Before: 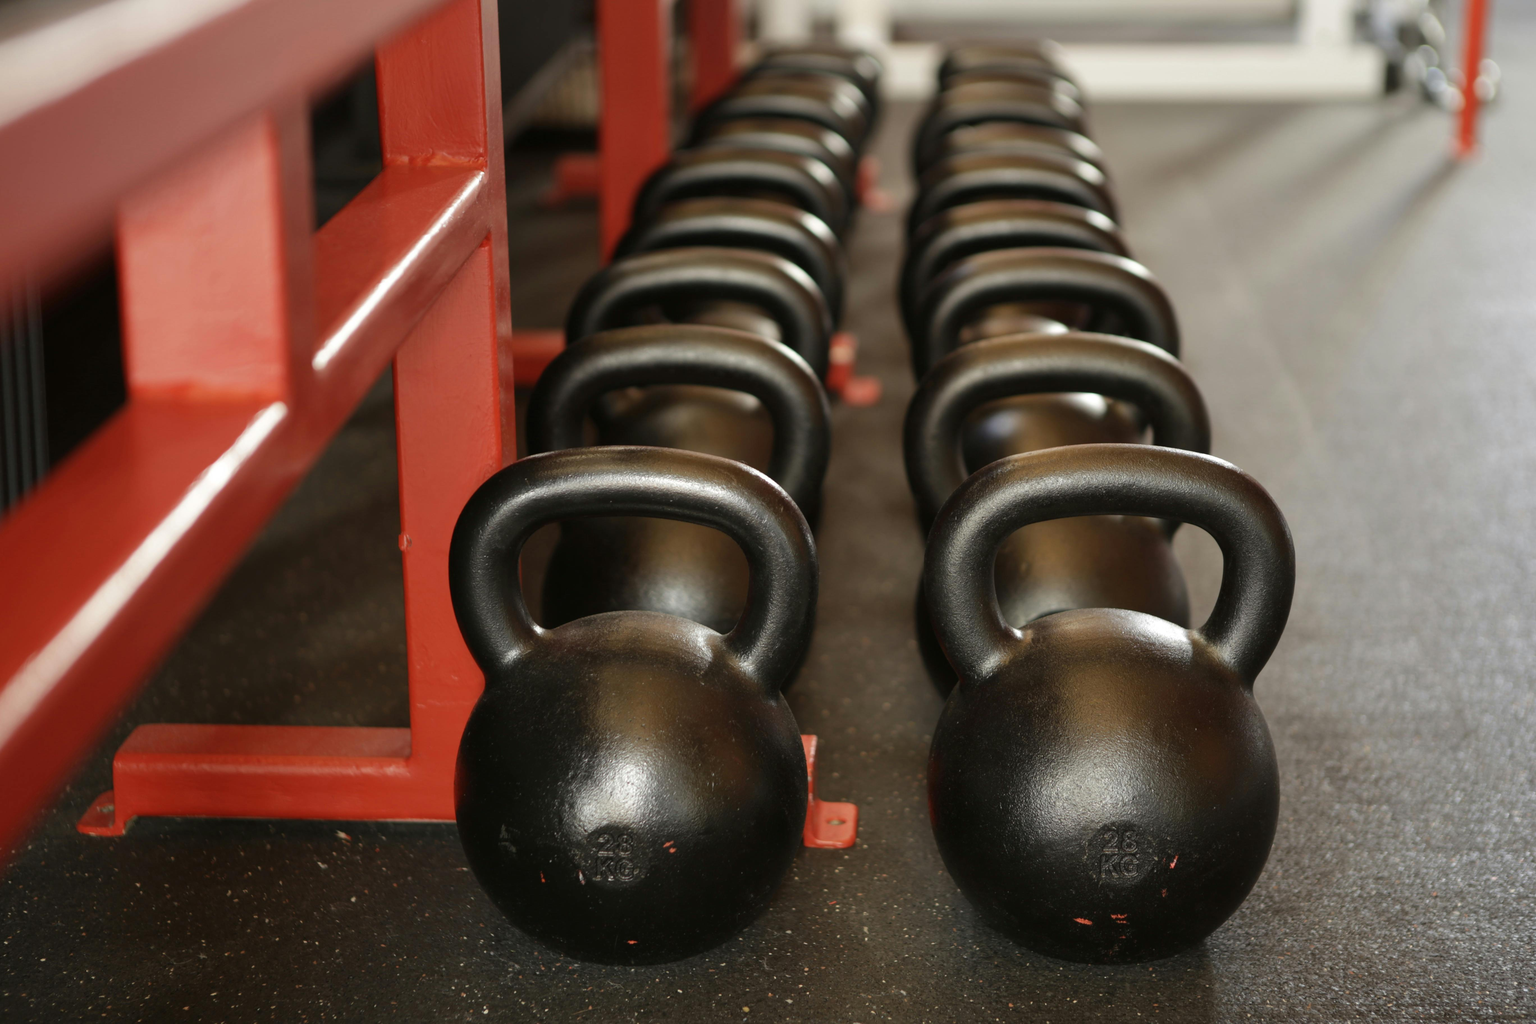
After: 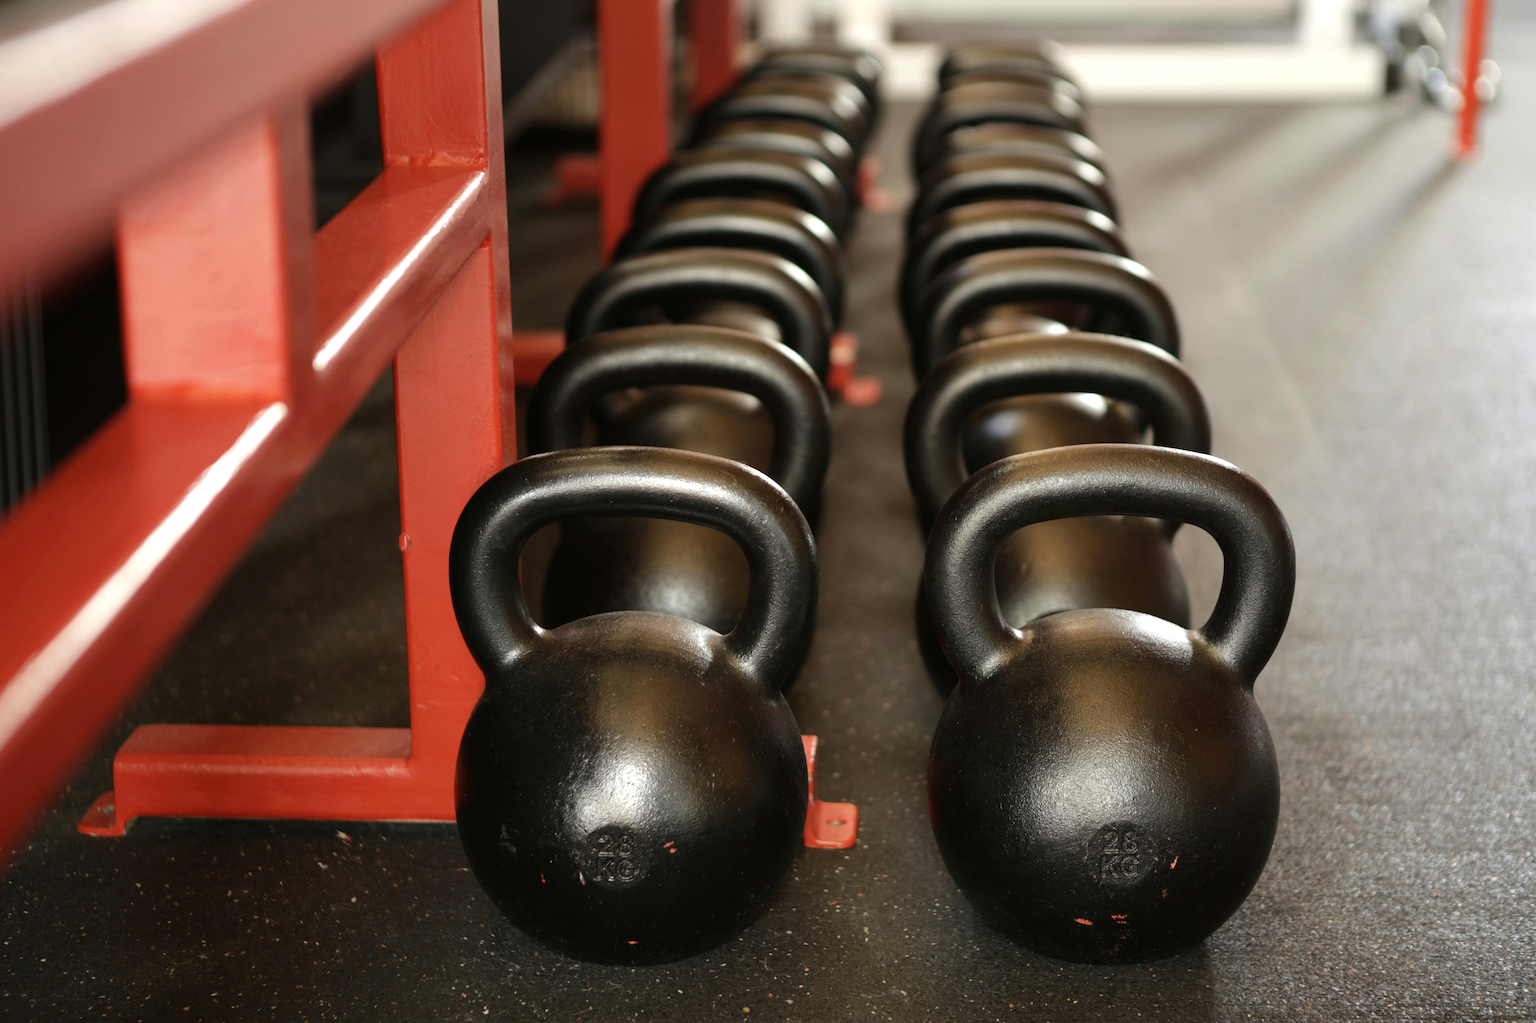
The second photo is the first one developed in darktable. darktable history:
tone equalizer: -8 EV -0.454 EV, -7 EV -0.388 EV, -6 EV -0.314 EV, -5 EV -0.226 EV, -3 EV 0.211 EV, -2 EV 0.354 EV, -1 EV 0.389 EV, +0 EV 0.42 EV, mask exposure compensation -0.499 EV
crop: bottom 0.072%
